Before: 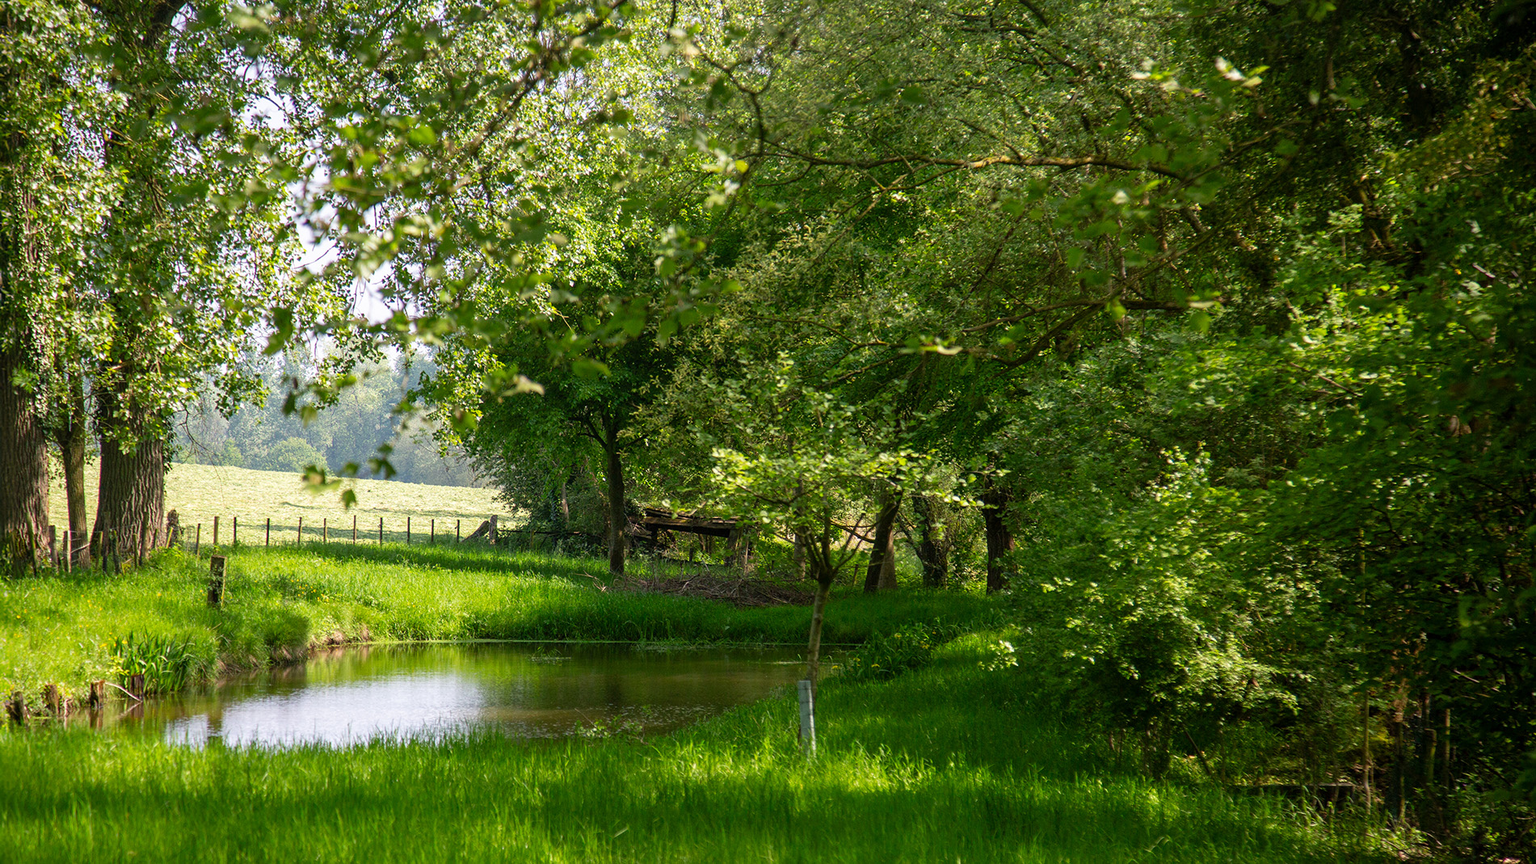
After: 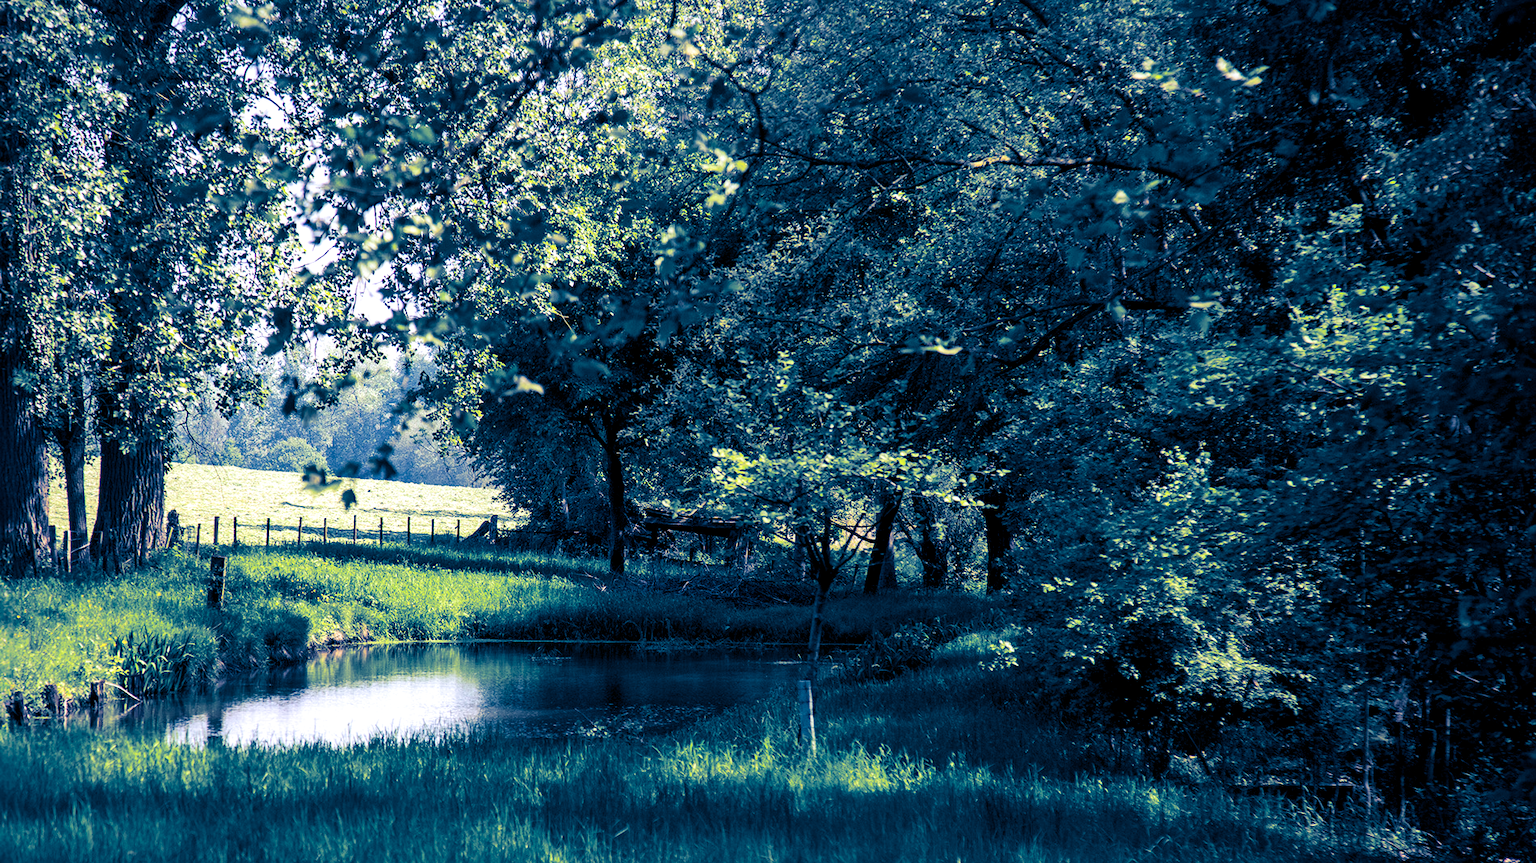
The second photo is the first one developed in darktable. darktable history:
color calibration: illuminant as shot in camera, x 0.358, y 0.373, temperature 4628.91 K
local contrast: mode bilateral grid, contrast 100, coarseness 100, detail 165%, midtone range 0.2
split-toning: shadows › hue 226.8°, shadows › saturation 1, highlights › saturation 0, balance -61.41
